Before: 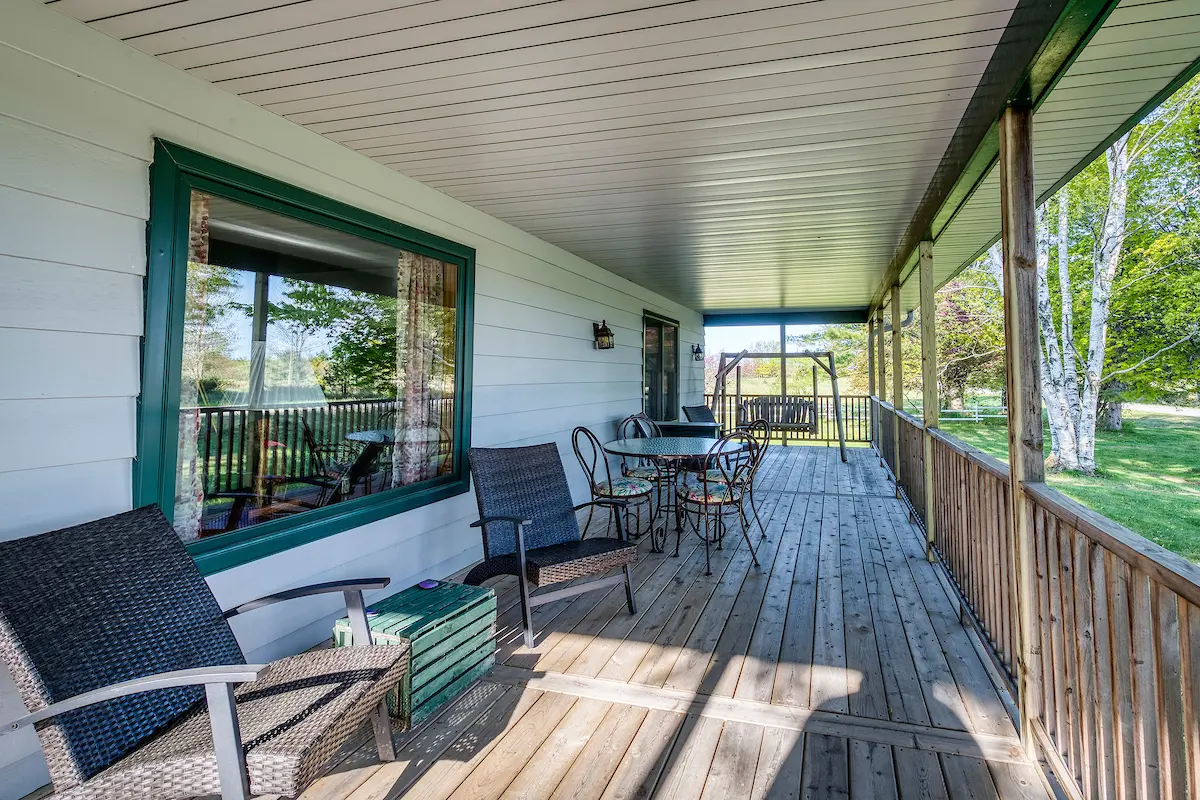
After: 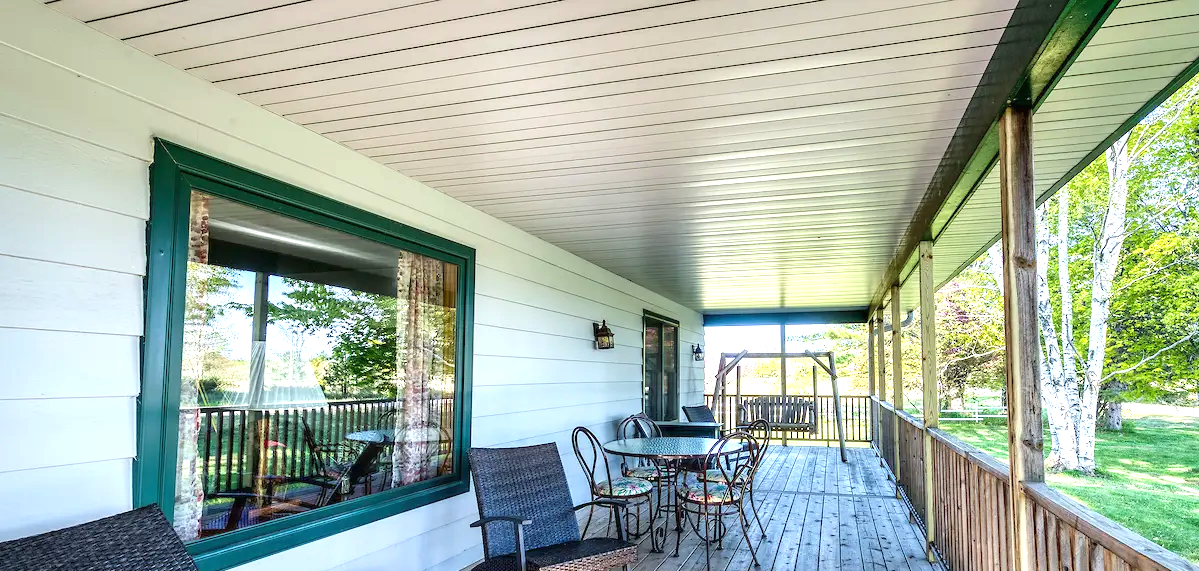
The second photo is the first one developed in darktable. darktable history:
crop: bottom 28.576%
exposure: black level correction 0, exposure 0.953 EV, compensate exposure bias true, compensate highlight preservation false
